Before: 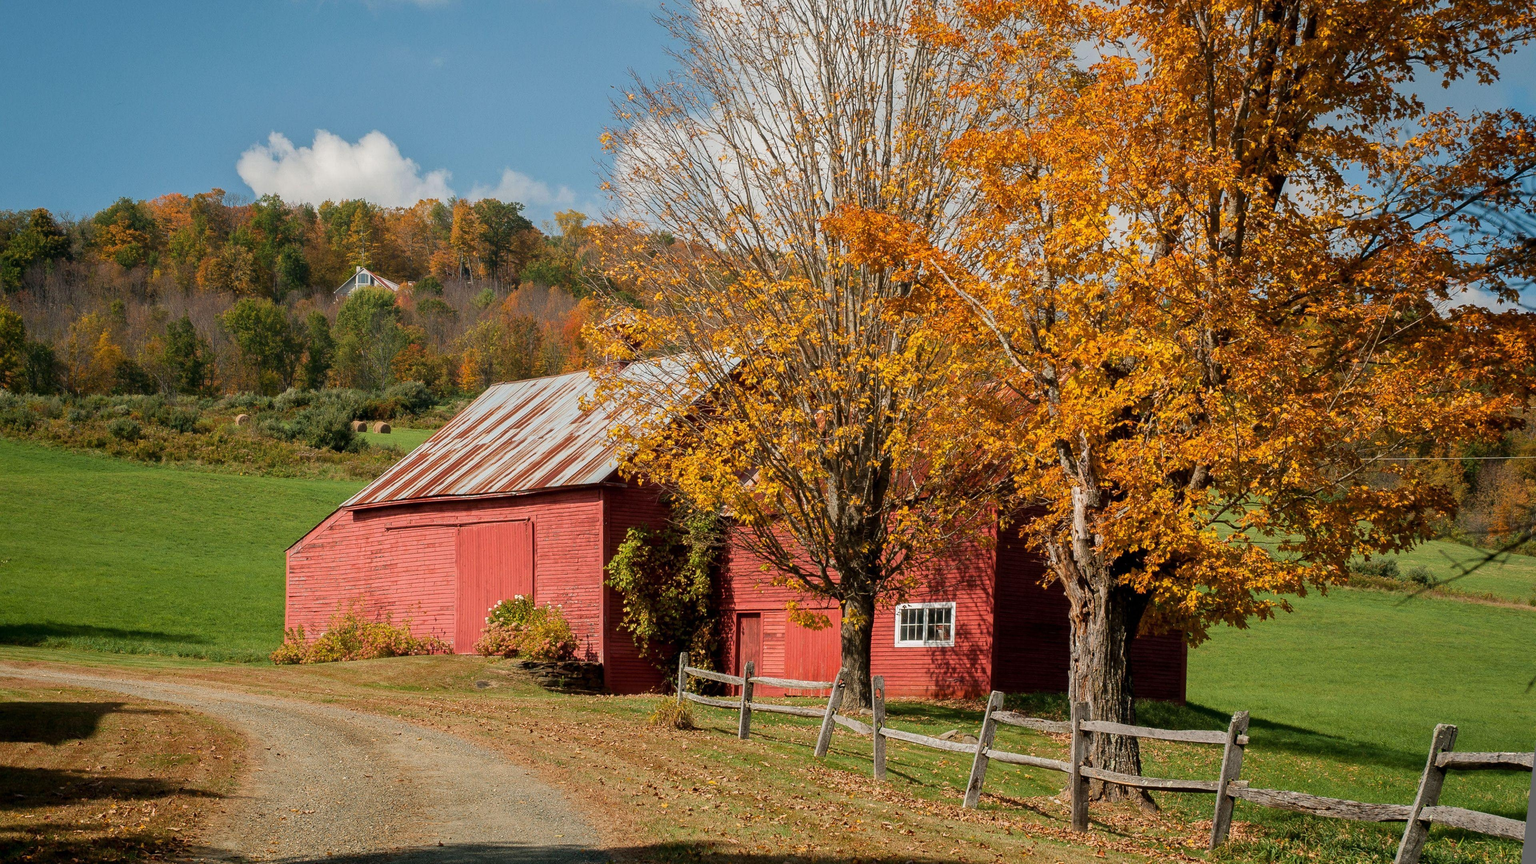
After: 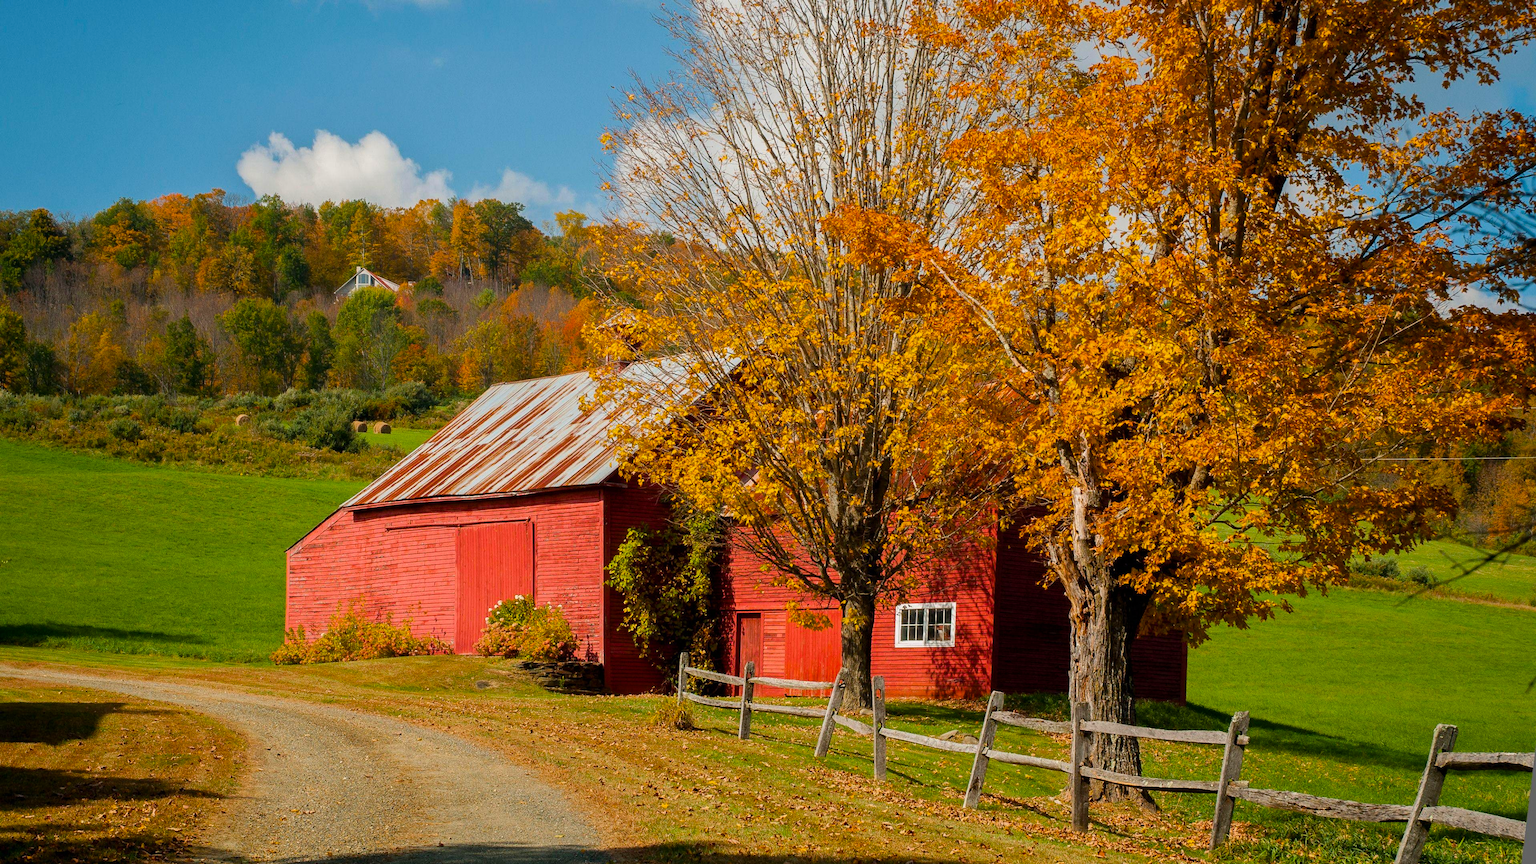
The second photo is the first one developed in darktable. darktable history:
color balance rgb: perceptual saturation grading › global saturation 40.471%, global vibrance 9.684%
